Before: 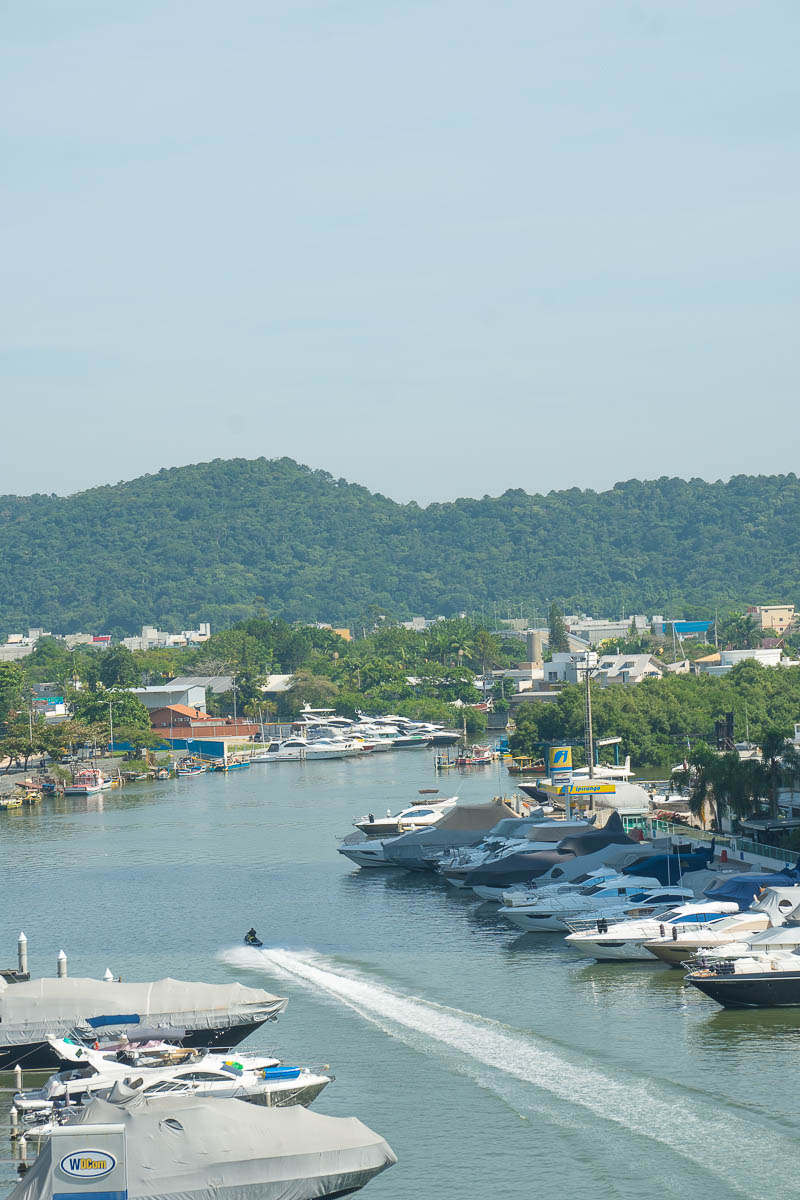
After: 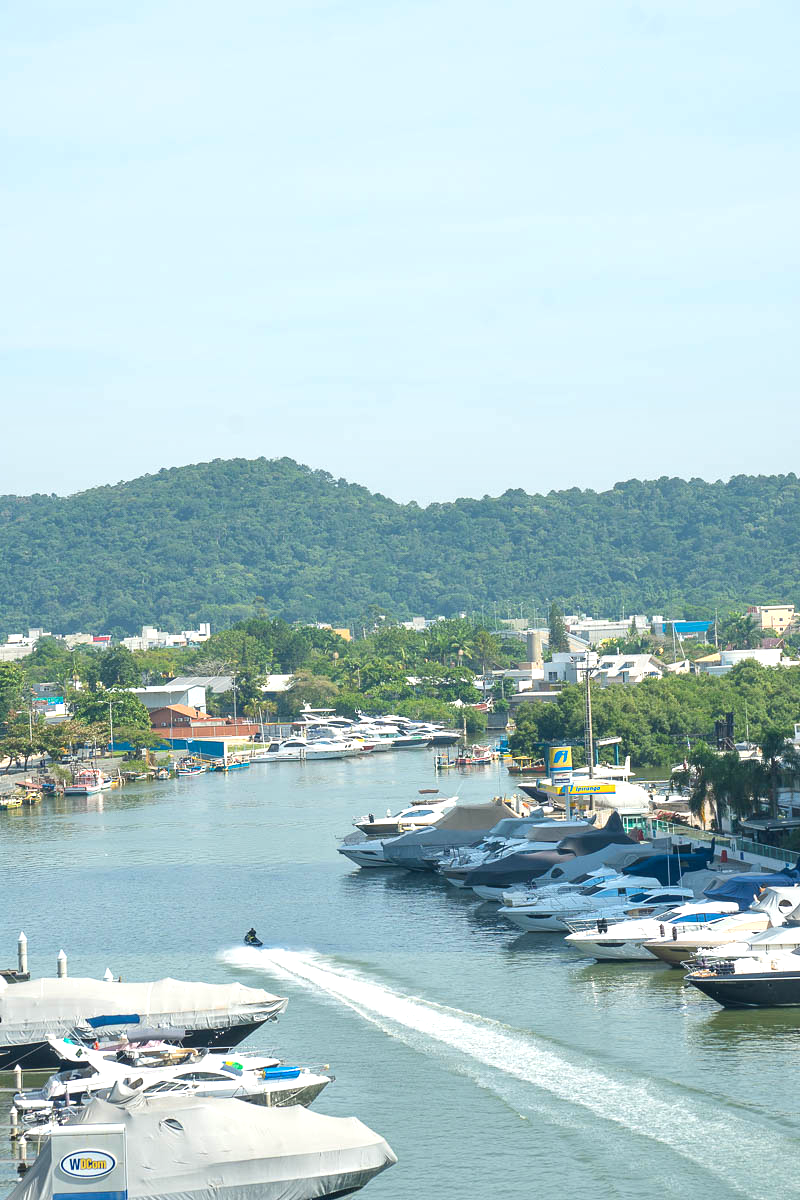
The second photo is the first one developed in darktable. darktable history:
exposure: black level correction 0.001, exposure 0.5 EV, compensate exposure bias true, compensate highlight preservation false
contrast equalizer: octaves 7, y [[0.6 ×6], [0.55 ×6], [0 ×6], [0 ×6], [0 ×6]], mix 0.2
